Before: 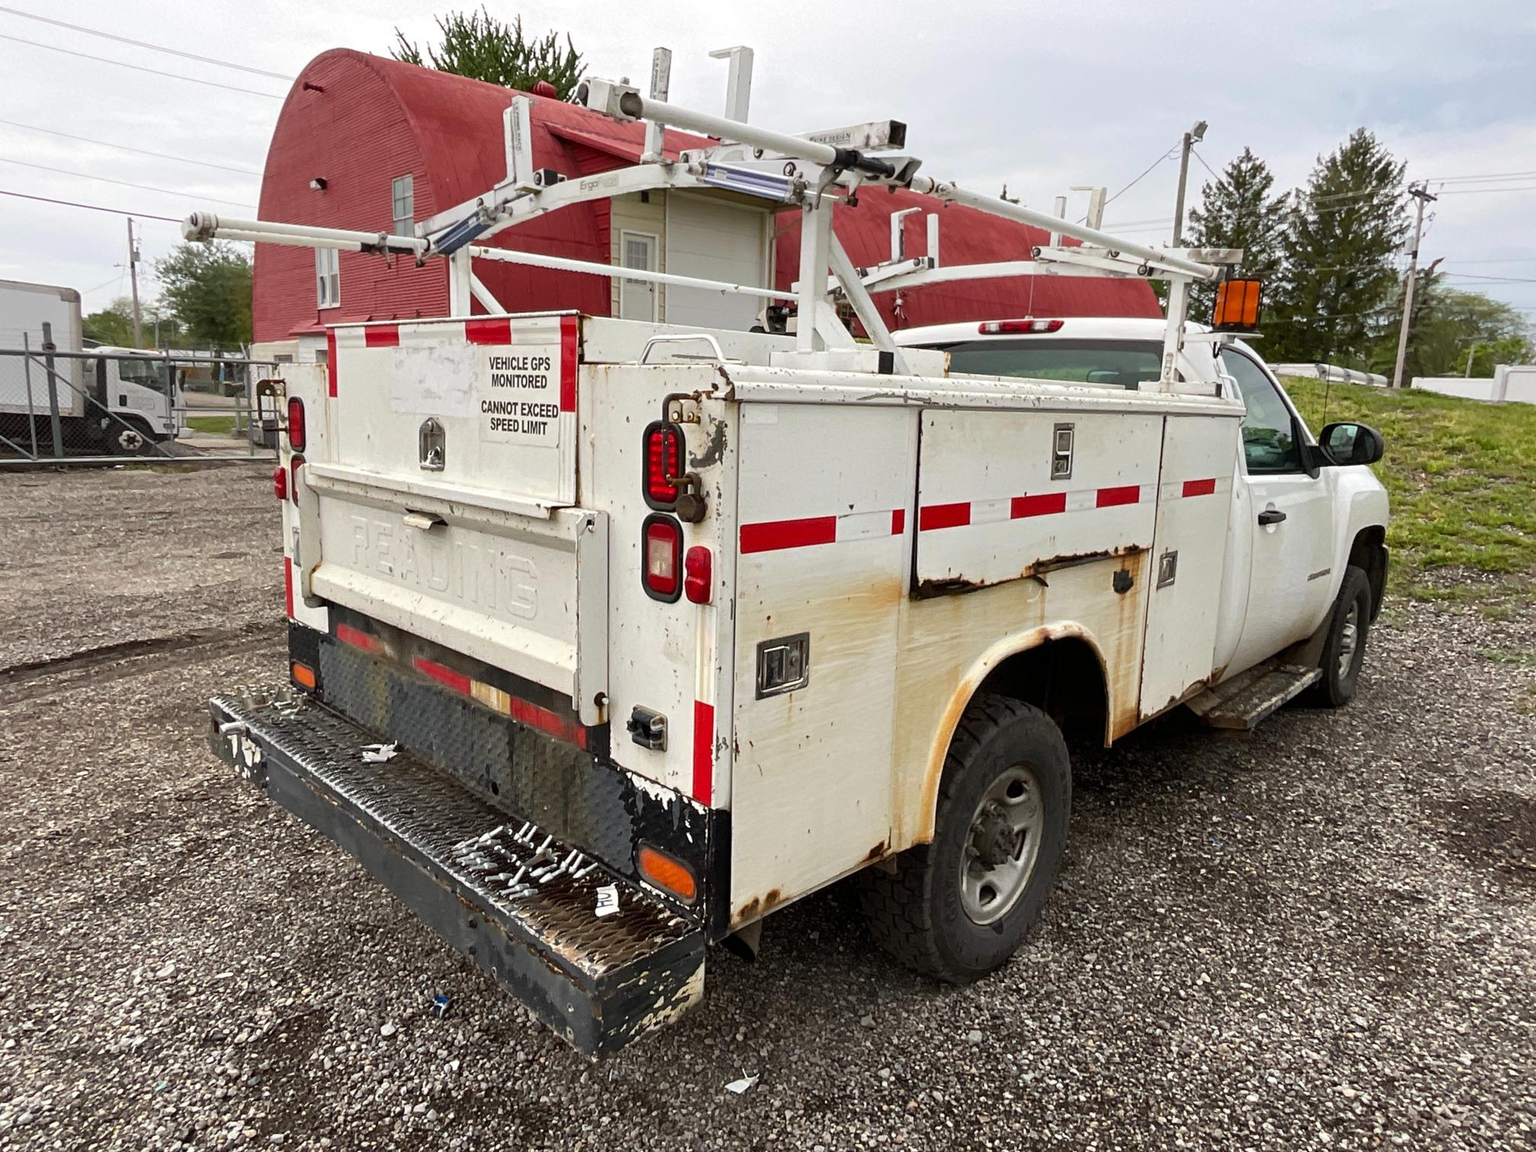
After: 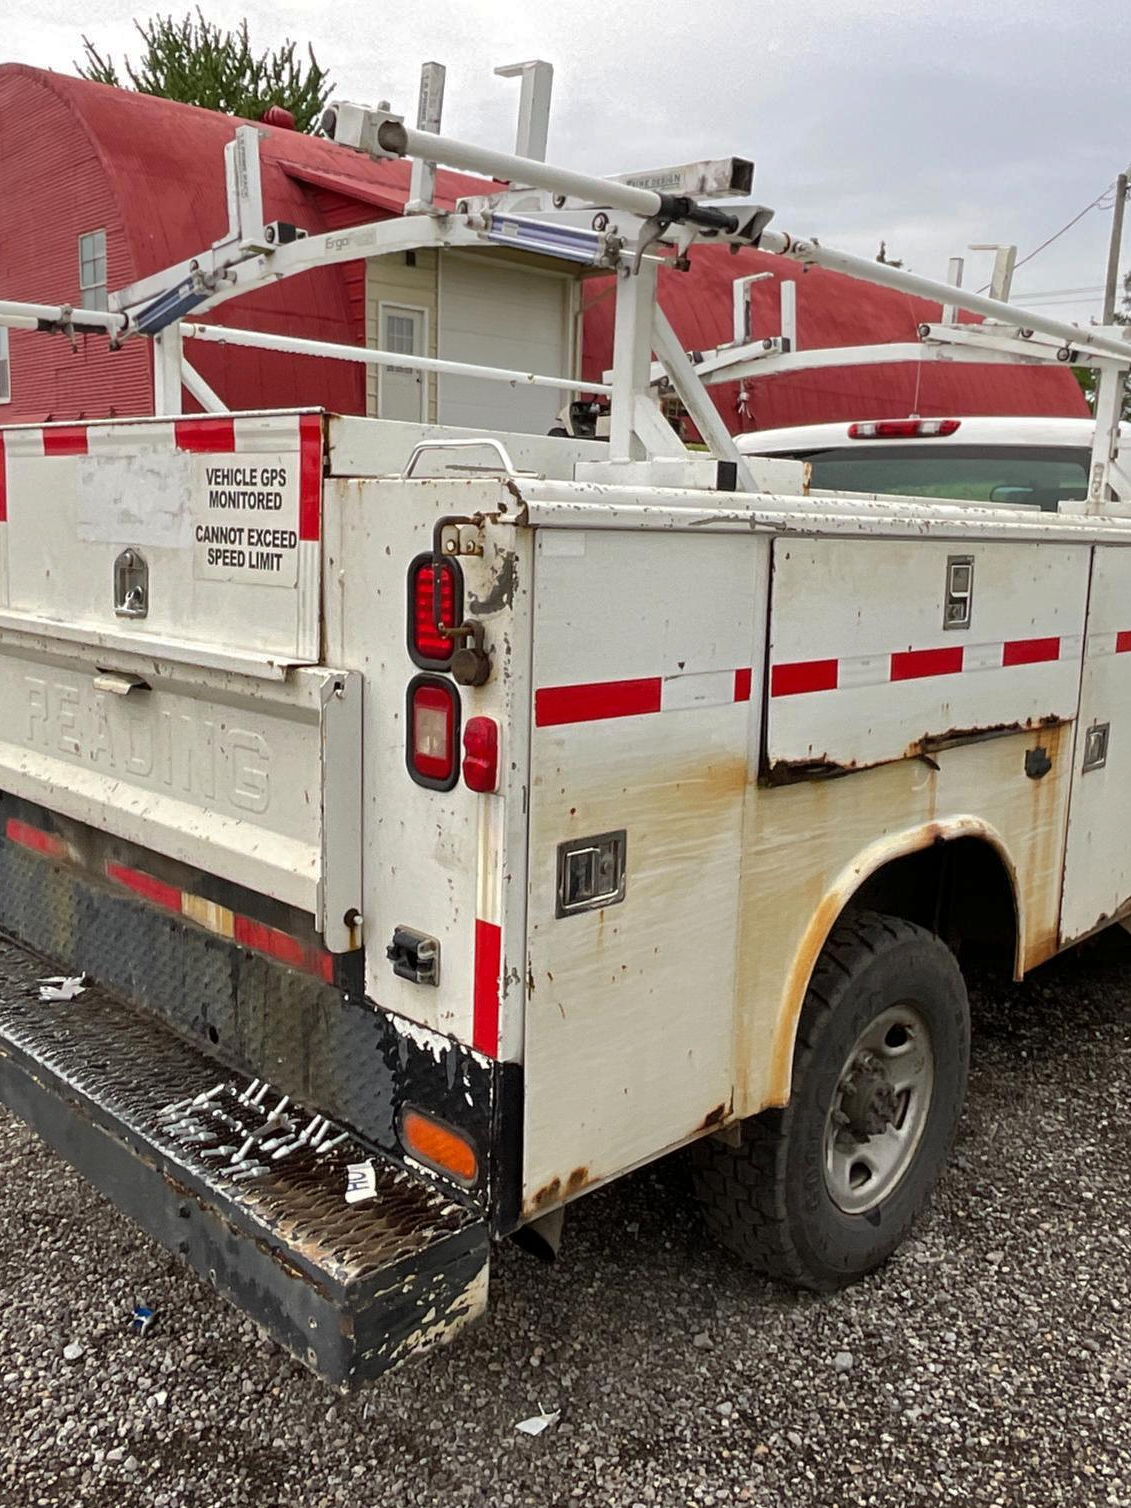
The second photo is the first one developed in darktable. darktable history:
shadows and highlights: shadows 30
crop: left 21.674%, right 22.086%
